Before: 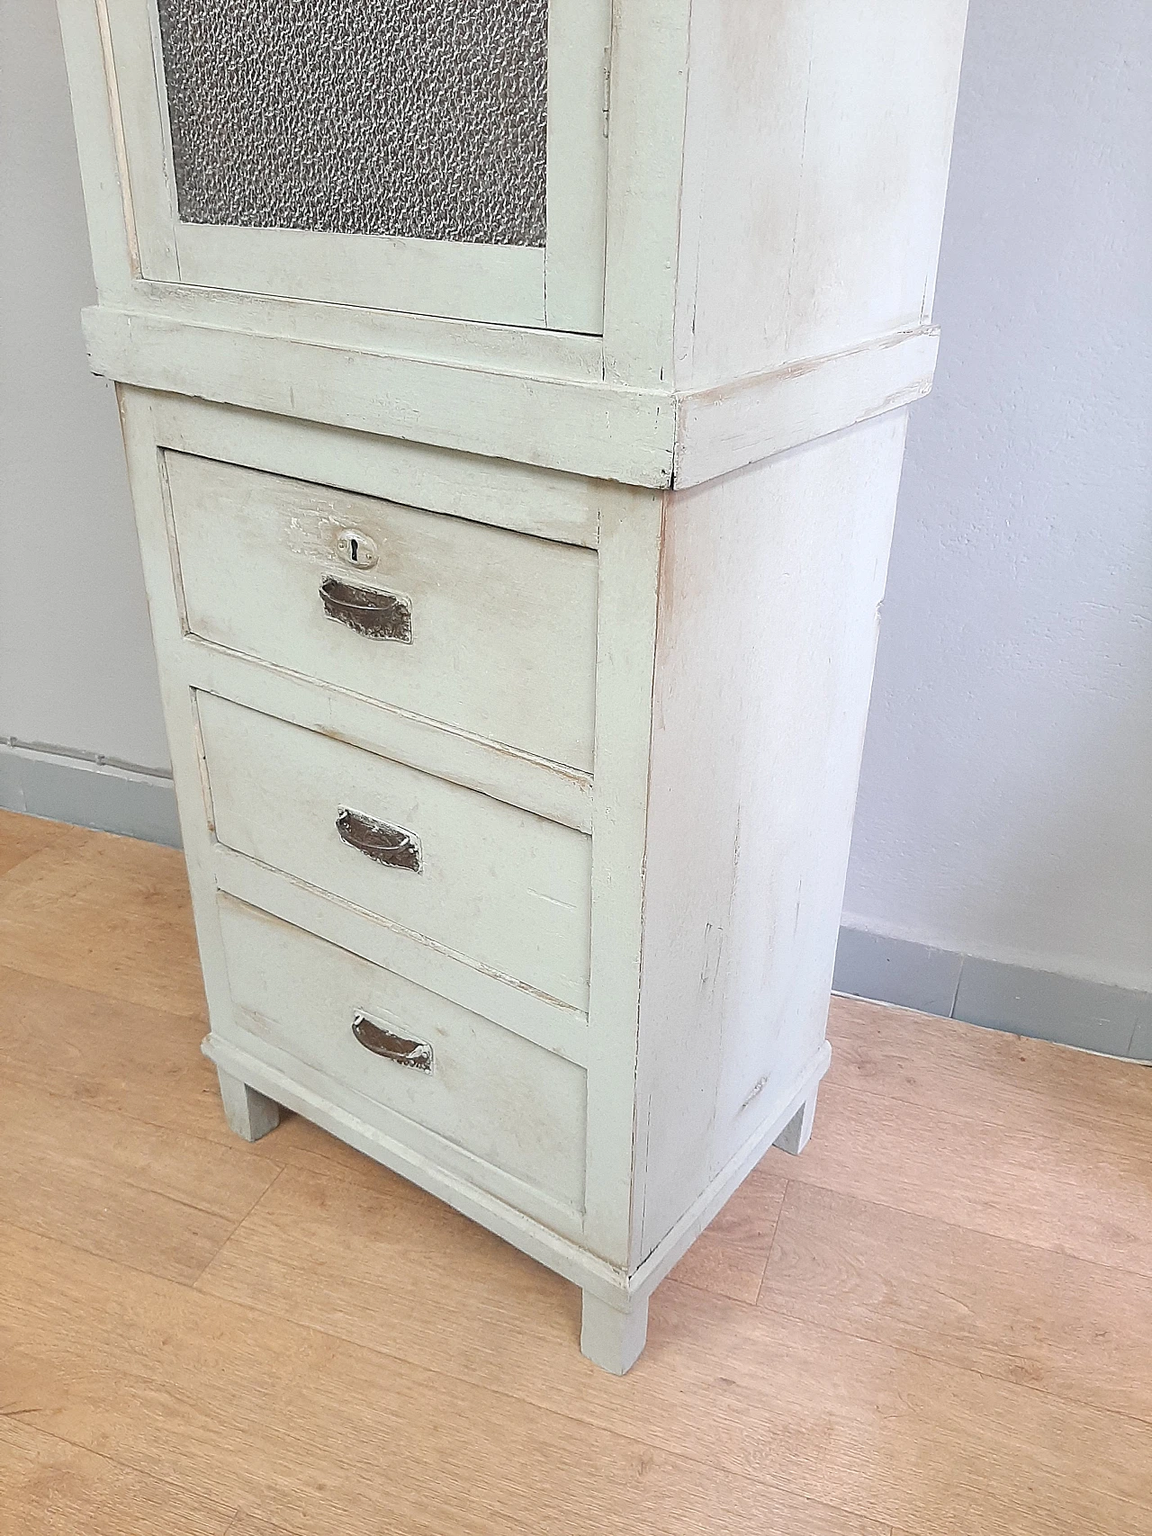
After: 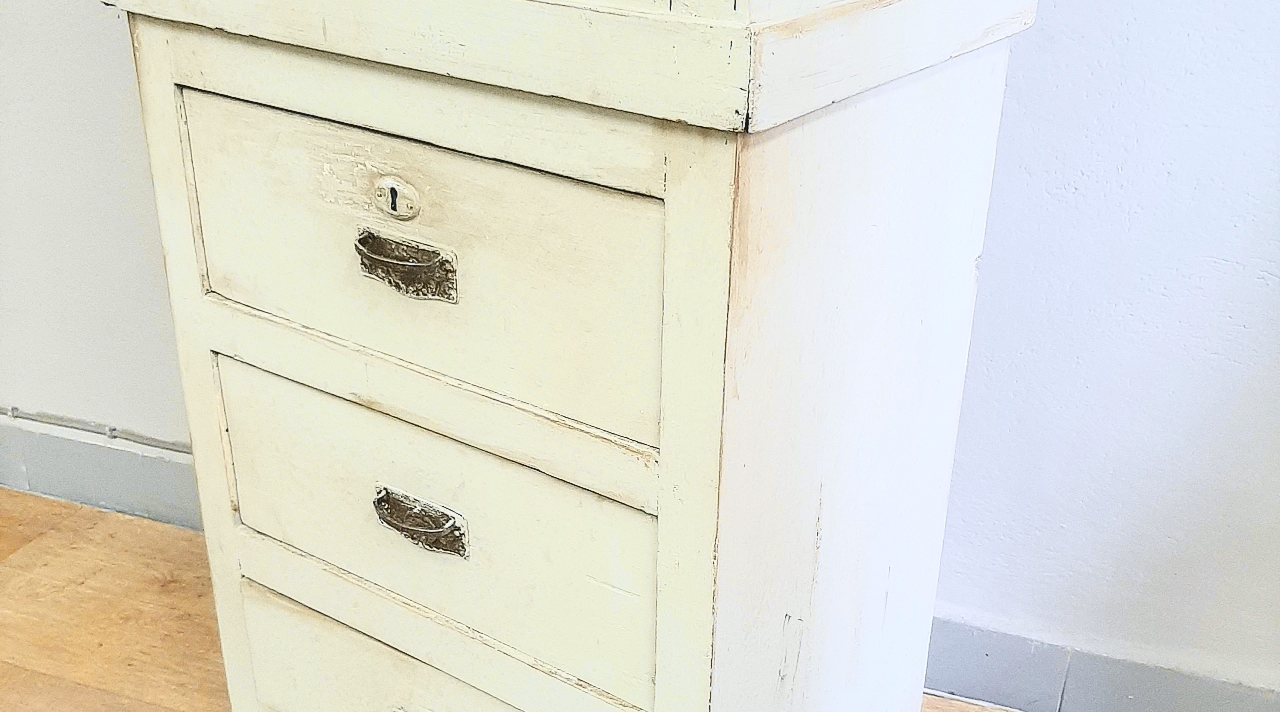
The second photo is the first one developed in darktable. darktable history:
tone curve: curves: ch0 [(0.003, 0.023) (0.071, 0.052) (0.249, 0.201) (0.466, 0.557) (0.625, 0.761) (0.783, 0.9) (0.994, 0.968)]; ch1 [(0, 0) (0.262, 0.227) (0.417, 0.386) (0.469, 0.467) (0.502, 0.498) (0.531, 0.521) (0.576, 0.586) (0.612, 0.634) (0.634, 0.68) (0.686, 0.728) (0.994, 0.987)]; ch2 [(0, 0) (0.262, 0.188) (0.385, 0.353) (0.427, 0.424) (0.495, 0.493) (0.518, 0.544) (0.55, 0.579) (0.595, 0.621) (0.644, 0.748) (1, 1)], color space Lab, independent channels, preserve colors none
crop and rotate: top 24.142%, bottom 34.091%
local contrast: on, module defaults
